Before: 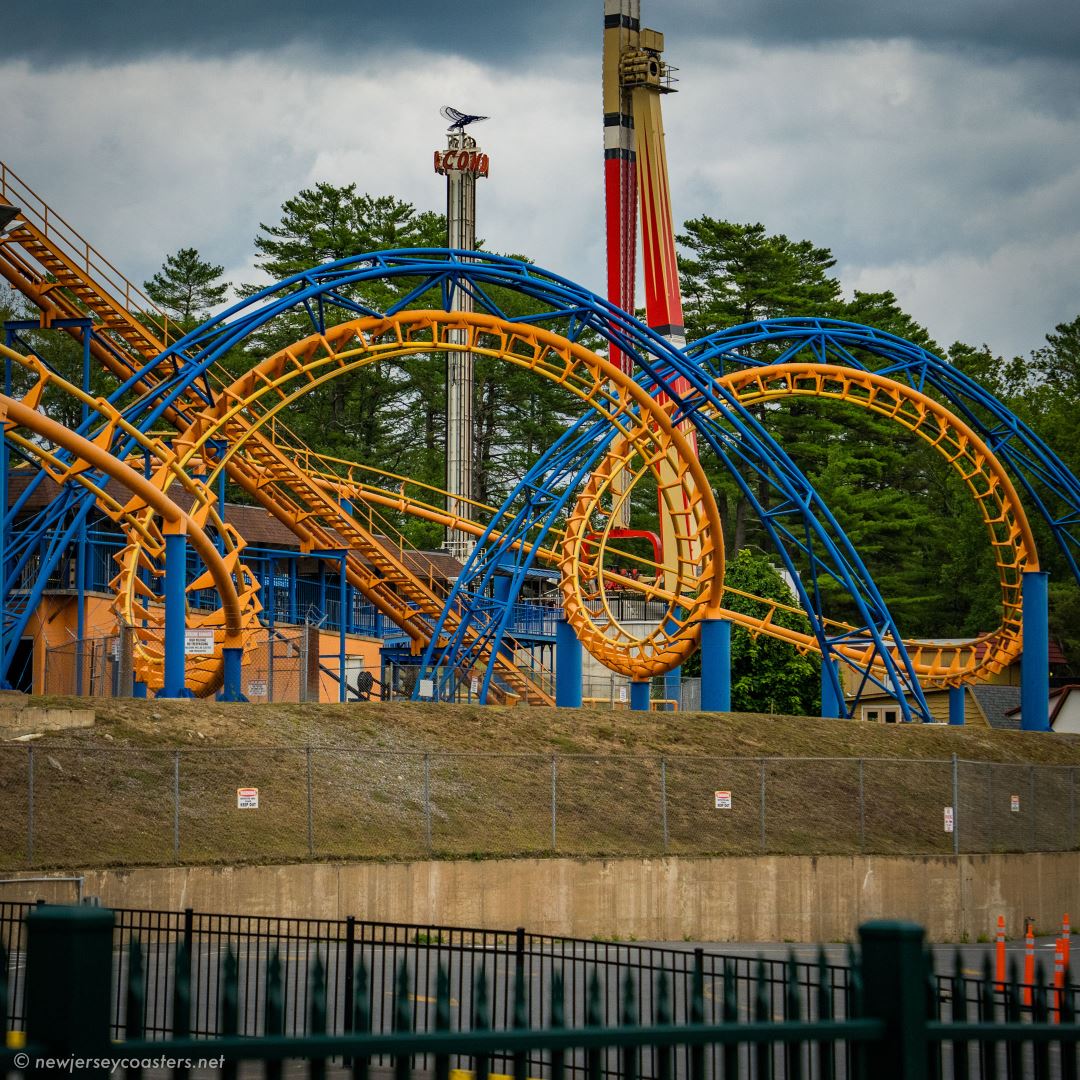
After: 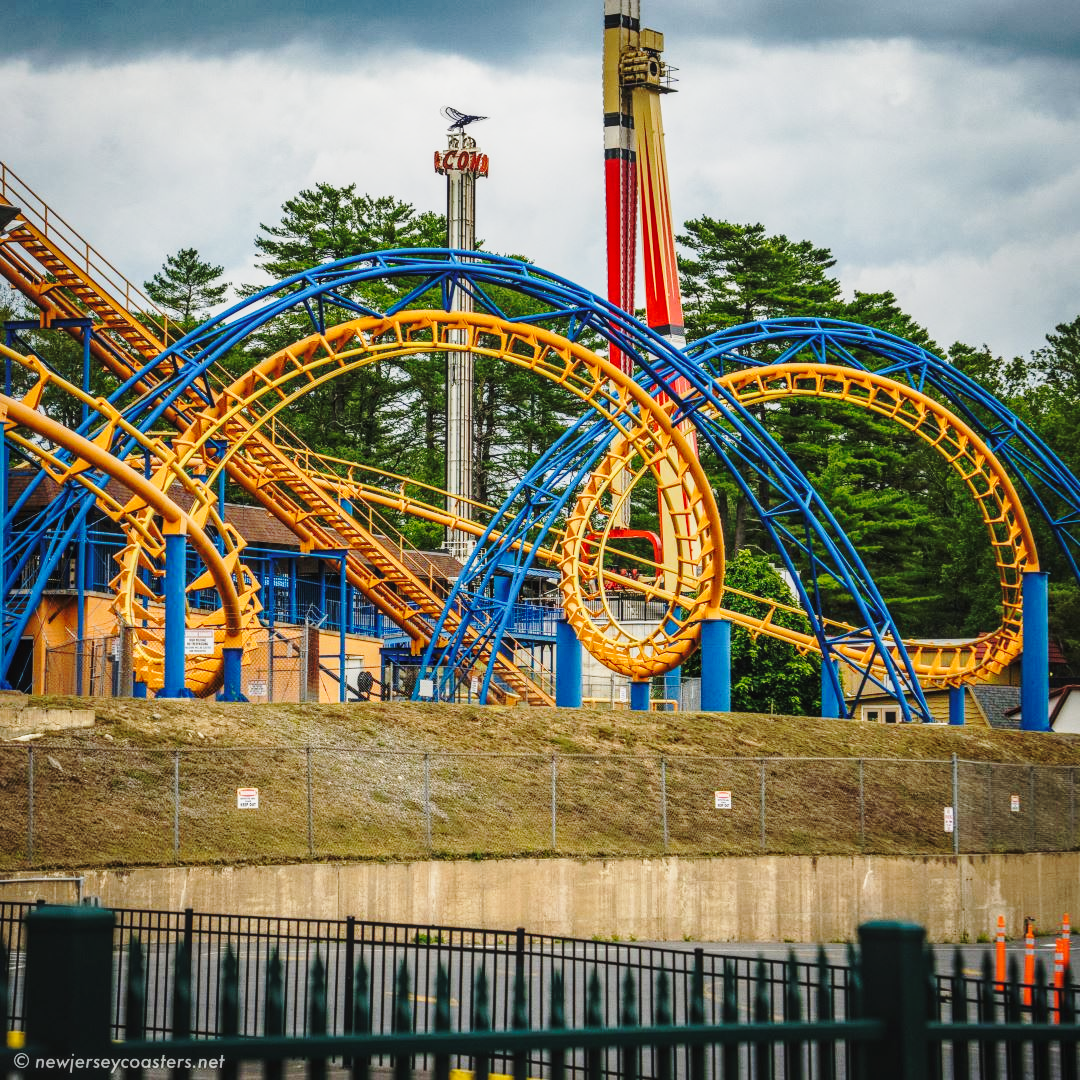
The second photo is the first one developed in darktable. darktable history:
local contrast: on, module defaults
contrast brightness saturation: contrast -0.1, saturation -0.1
base curve: curves: ch0 [(0, 0) (0.032, 0.037) (0.105, 0.228) (0.435, 0.76) (0.856, 0.983) (1, 1)], preserve colors none
